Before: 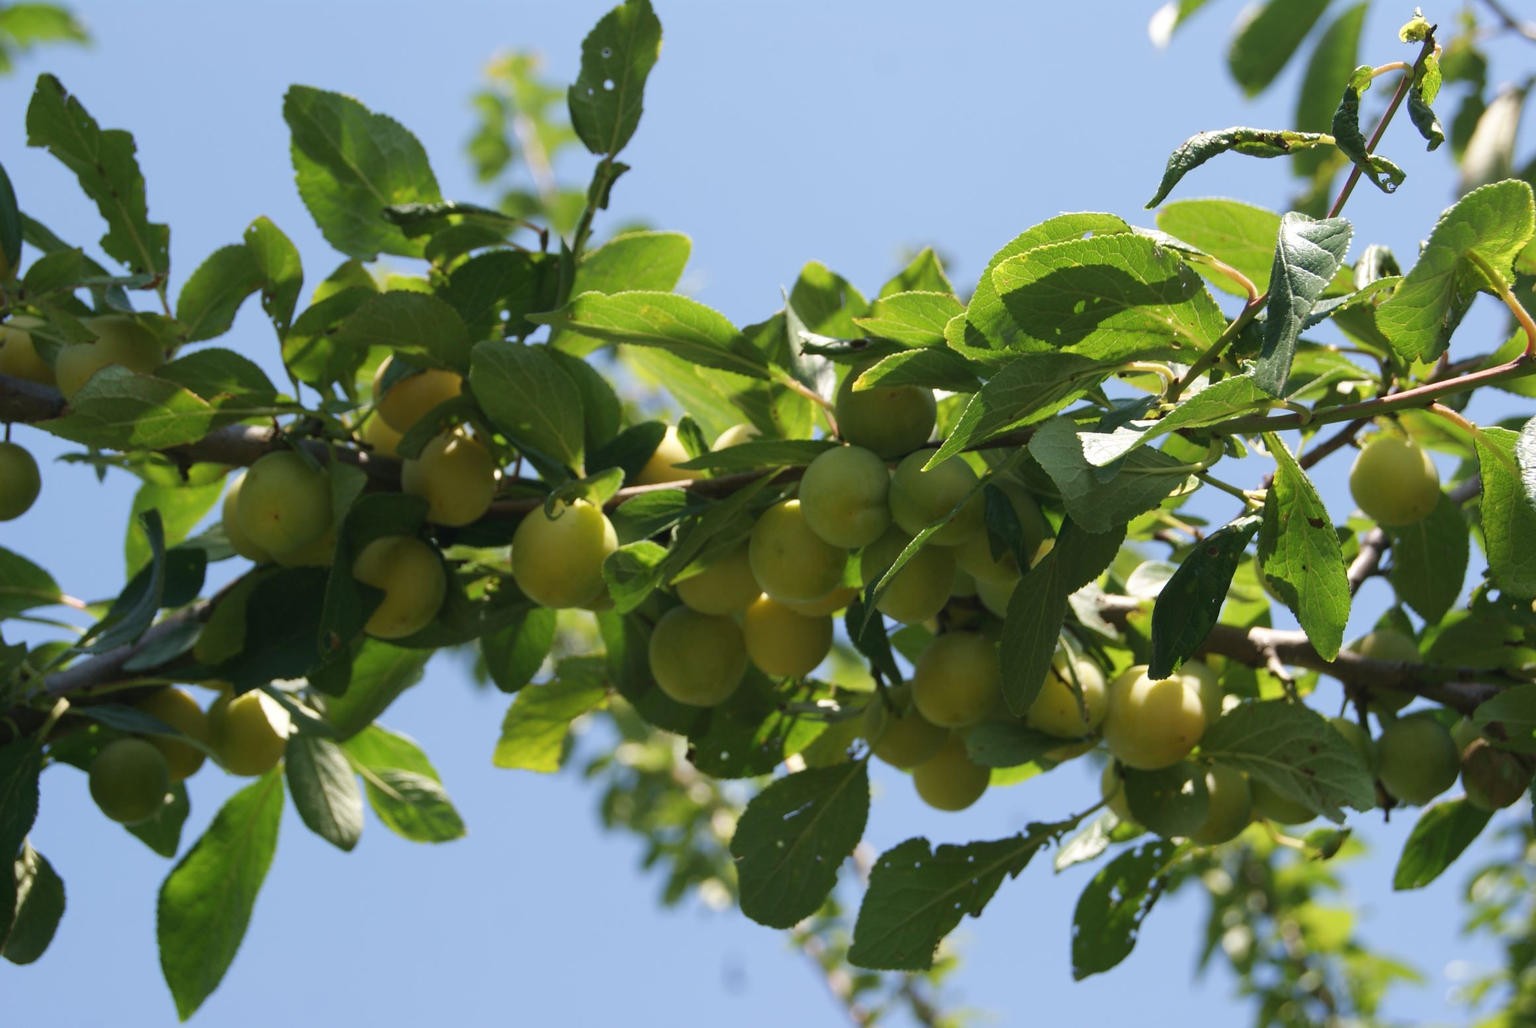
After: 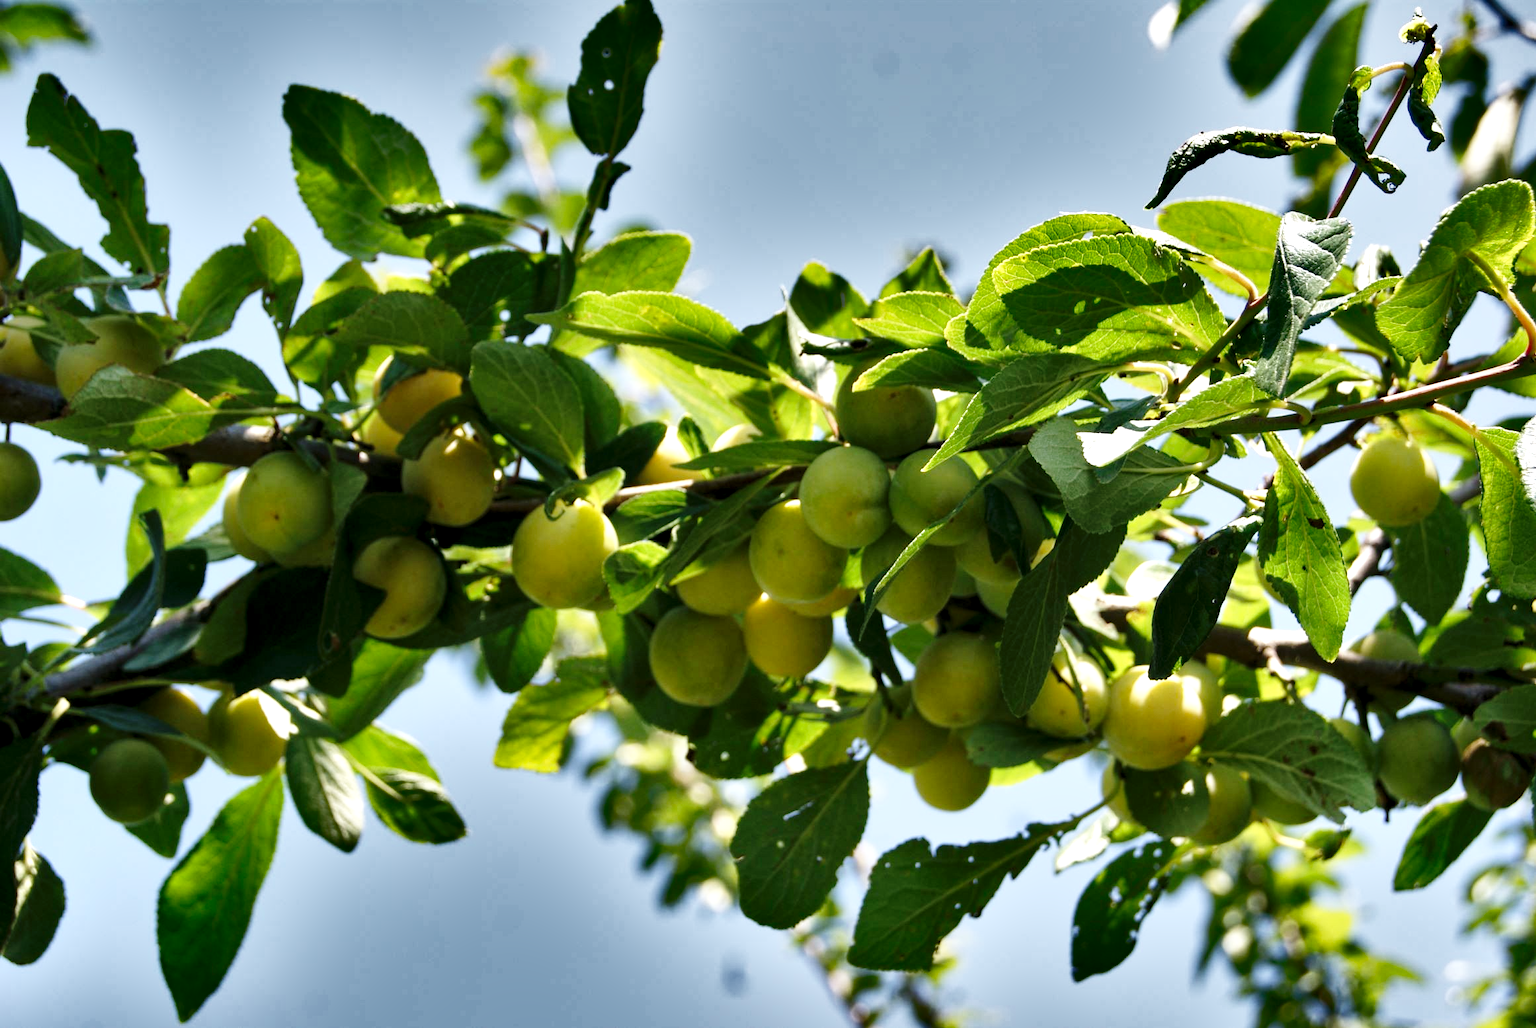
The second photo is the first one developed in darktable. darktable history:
shadows and highlights: shadows 19.13, highlights -83.41, soften with gaussian
local contrast: highlights 123%, shadows 126%, detail 140%, midtone range 0.254
base curve: curves: ch0 [(0, 0) (0.028, 0.03) (0.121, 0.232) (0.46, 0.748) (0.859, 0.968) (1, 1)], preserve colors none
